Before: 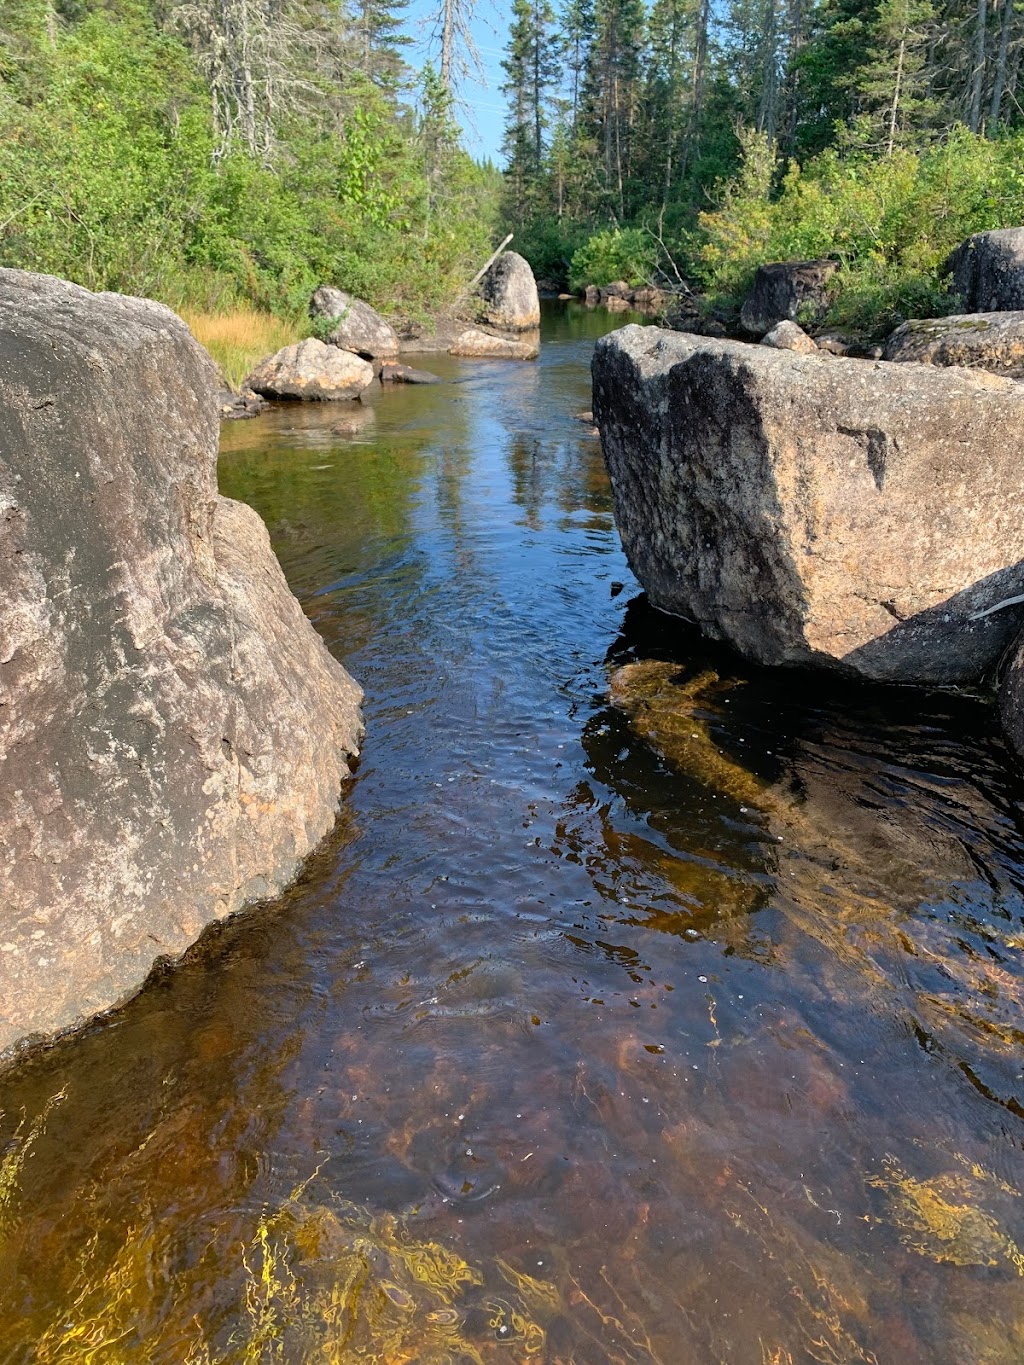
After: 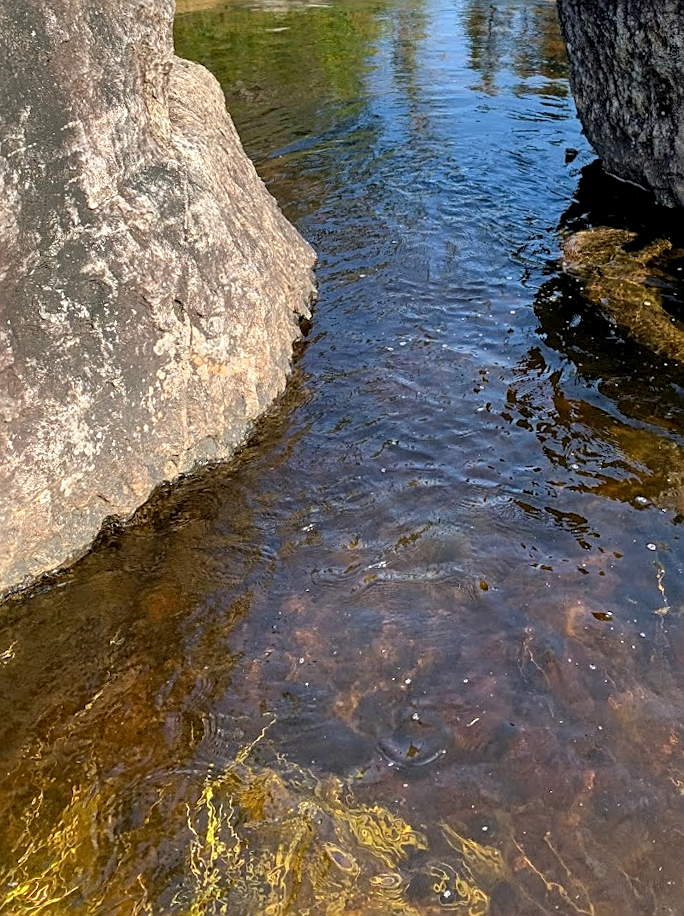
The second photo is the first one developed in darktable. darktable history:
local contrast: detail 130%
crop and rotate: angle -0.815°, left 3.765%, top 31.578%, right 28.097%
sharpen: amount 0.499
